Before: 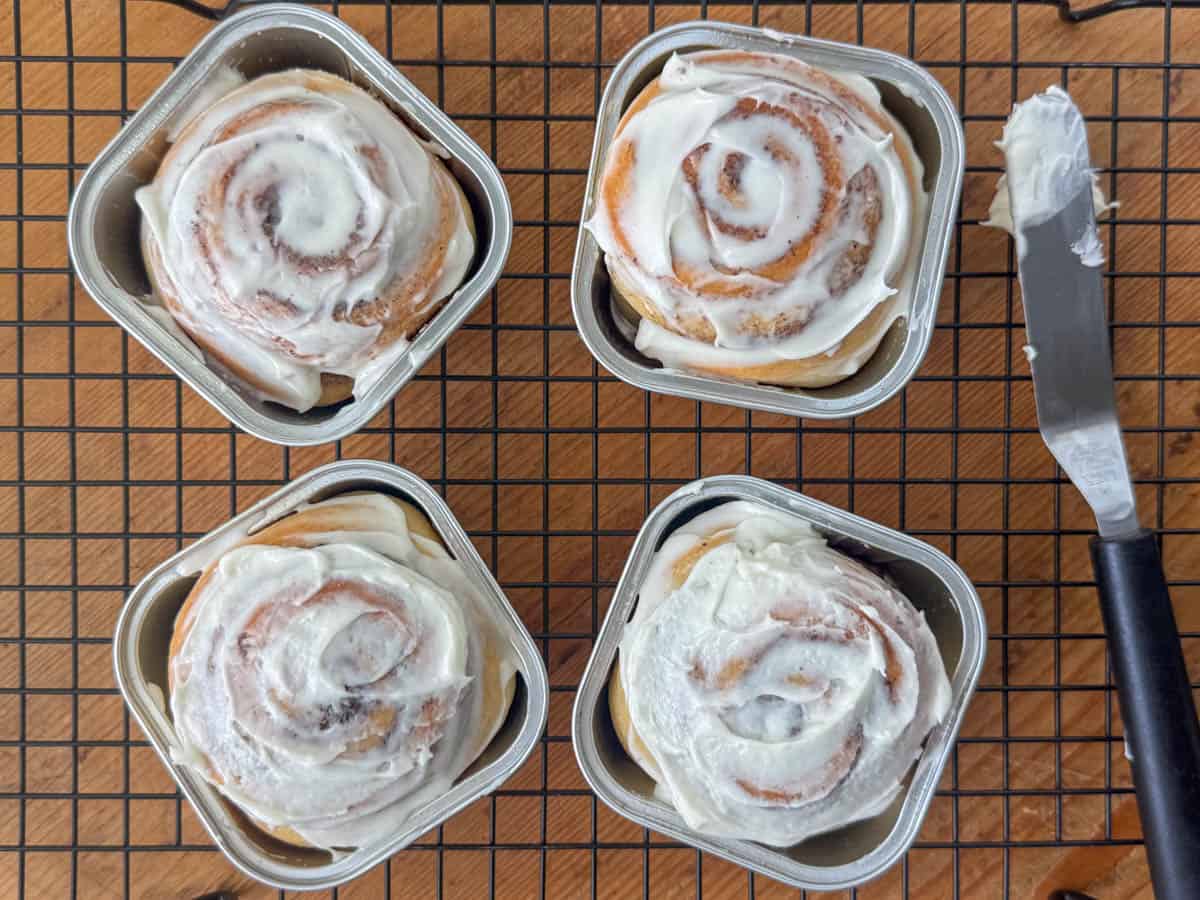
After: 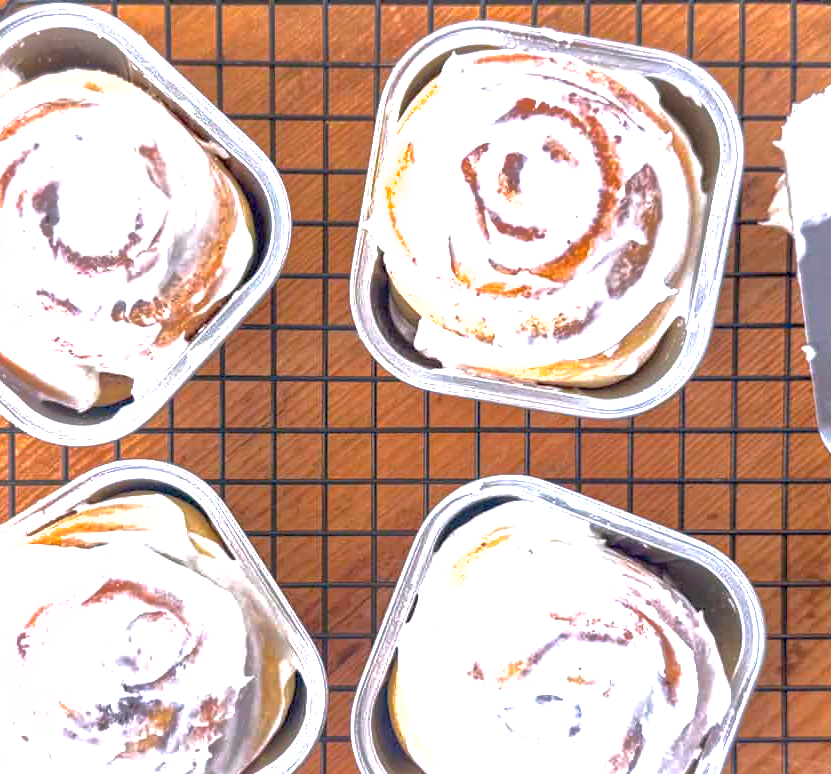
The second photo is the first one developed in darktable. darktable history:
white balance: red 1.05, blue 1.072
shadows and highlights: shadows 60, highlights -60
crop: left 18.479%, right 12.2%, bottom 13.971%
local contrast: highlights 100%, shadows 100%, detail 120%, midtone range 0.2
exposure: black level correction 0, exposure 1.45 EV, compensate exposure bias true, compensate highlight preservation false
